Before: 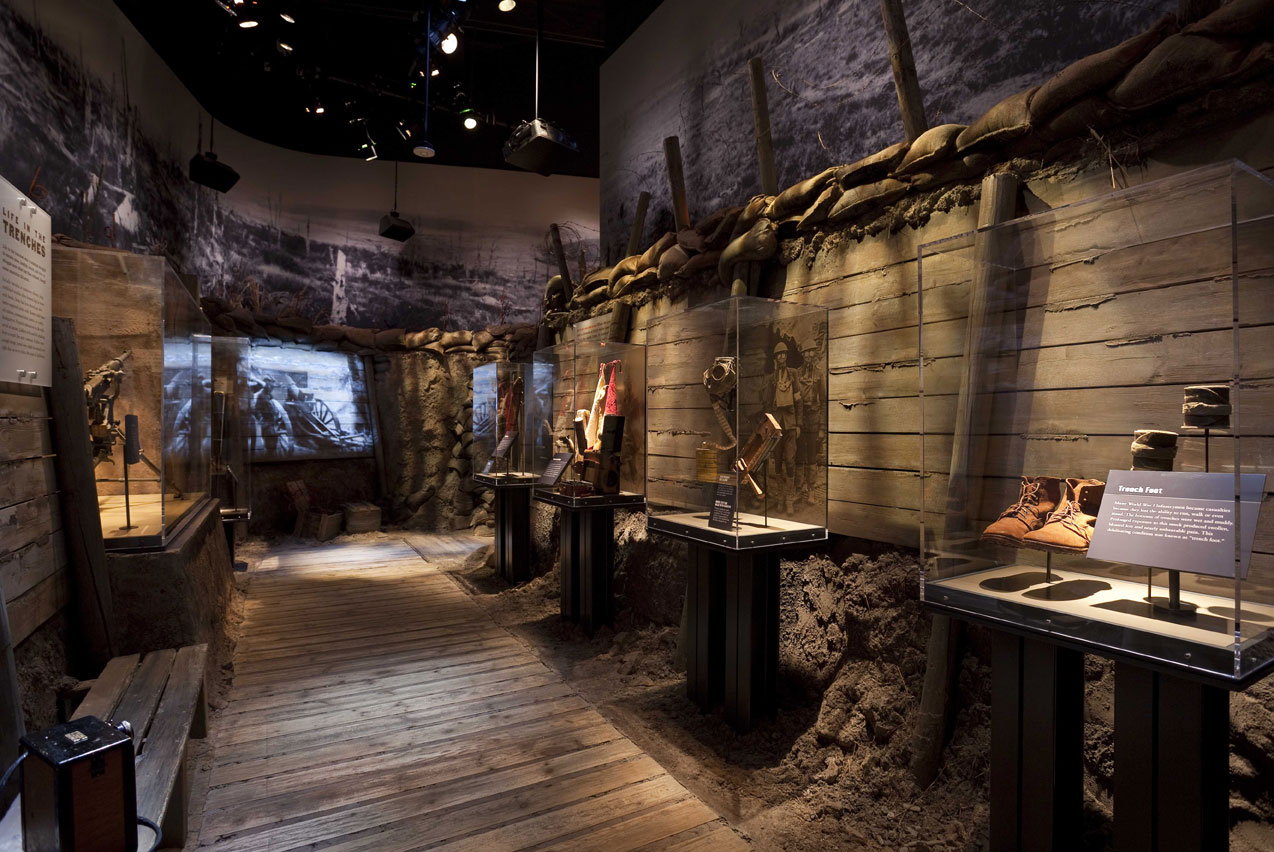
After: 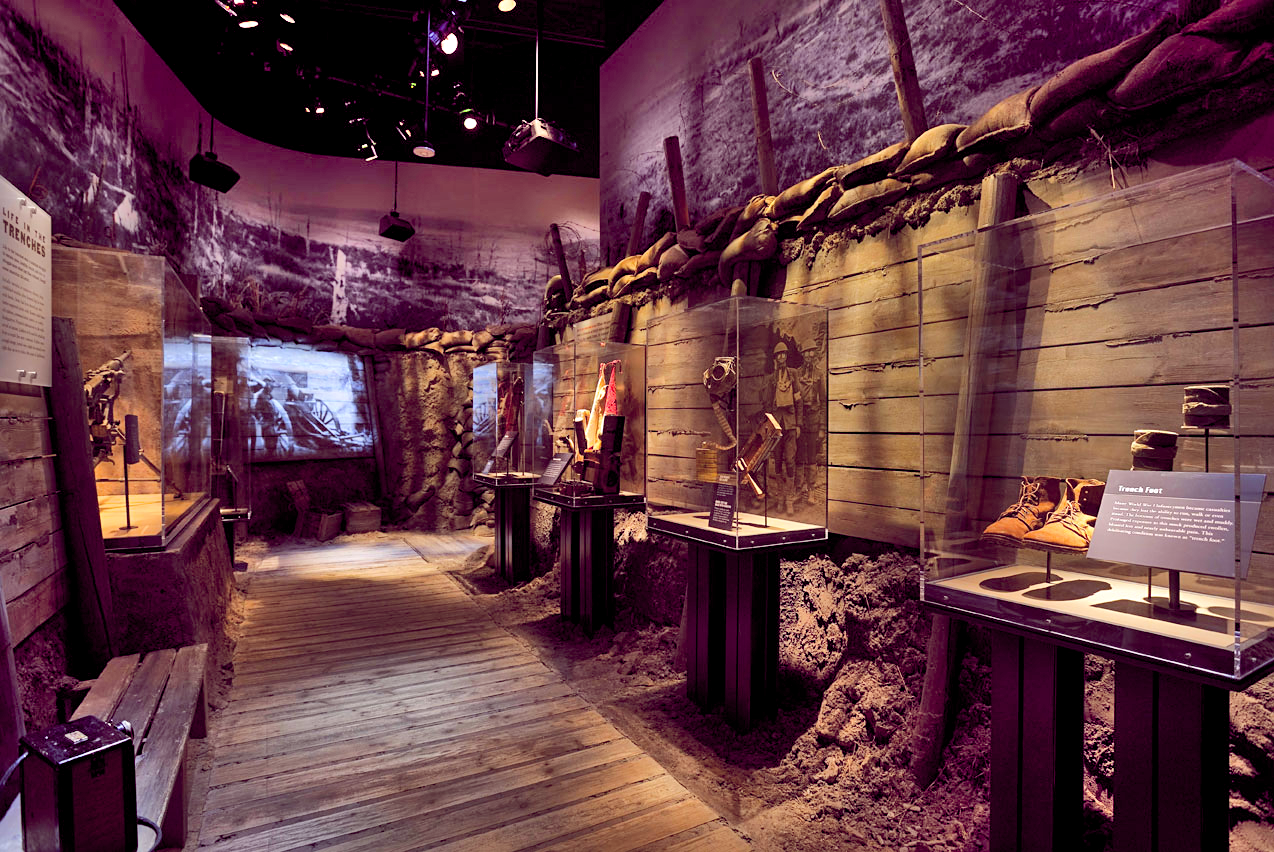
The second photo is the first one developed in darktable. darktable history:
shadows and highlights: shadows 59.73, soften with gaussian
sharpen: amount 0.2
color balance rgb: global offset › chroma 0.277%, global offset › hue 319.55°, perceptual saturation grading › global saturation 19.442%, global vibrance 9.783%
